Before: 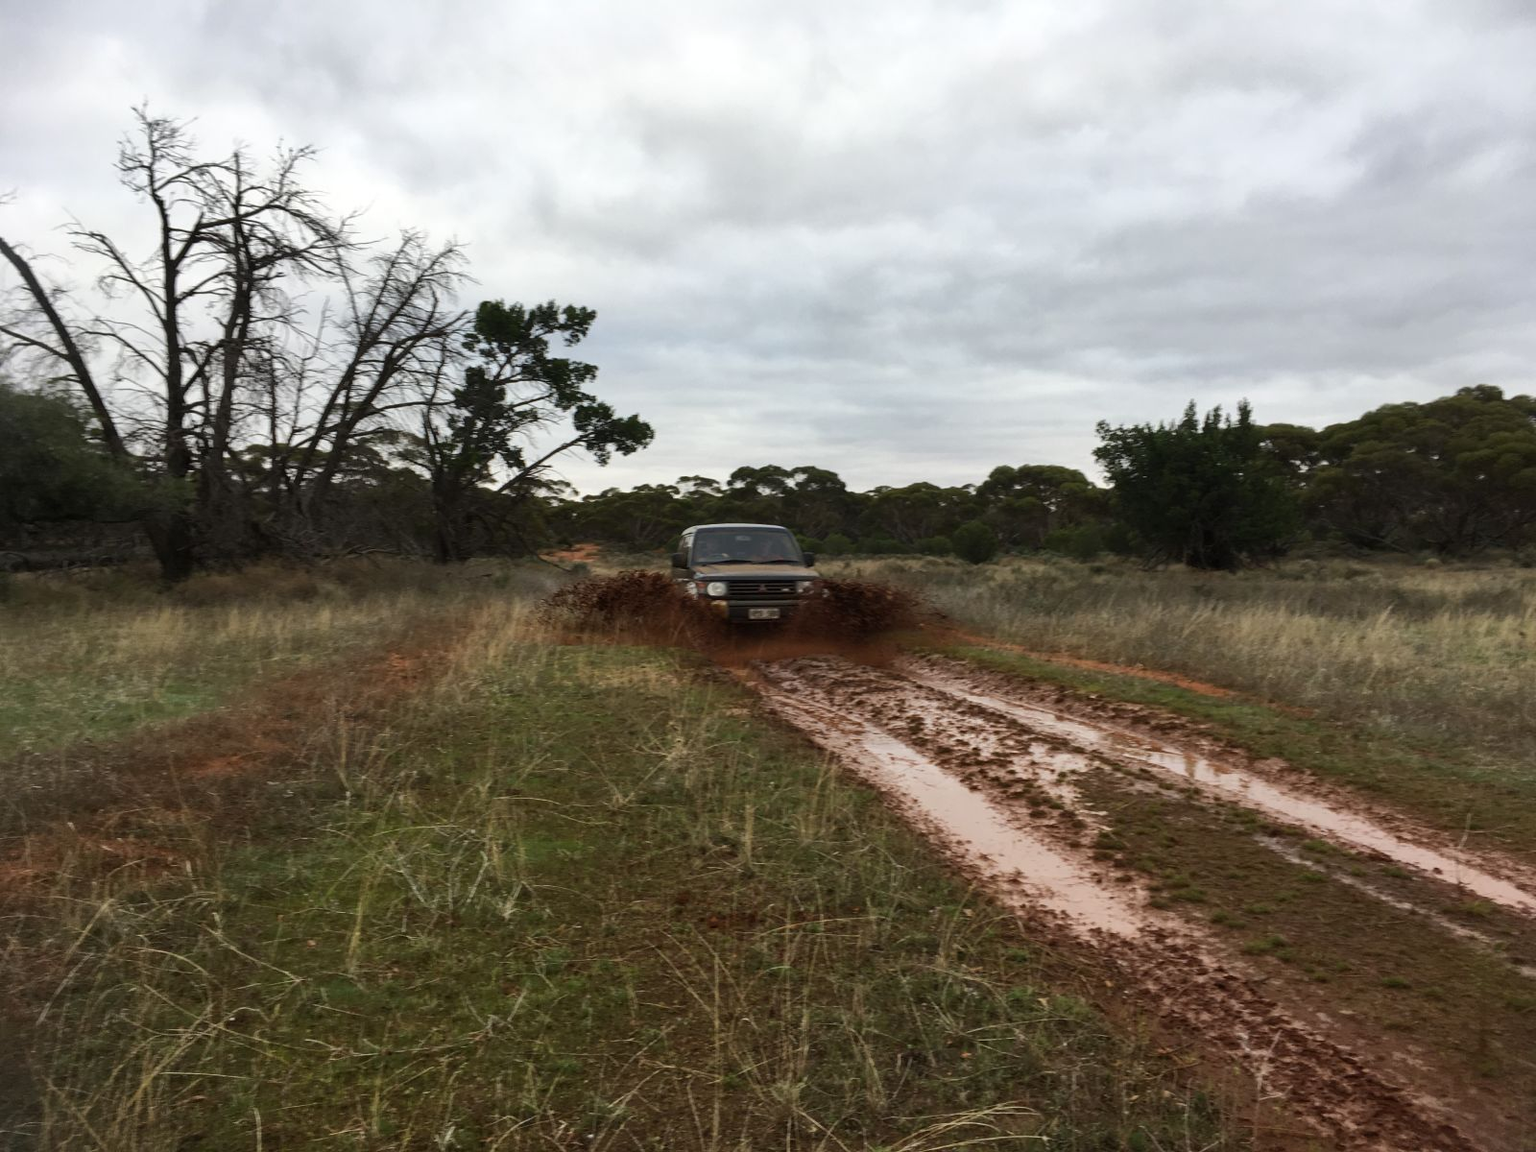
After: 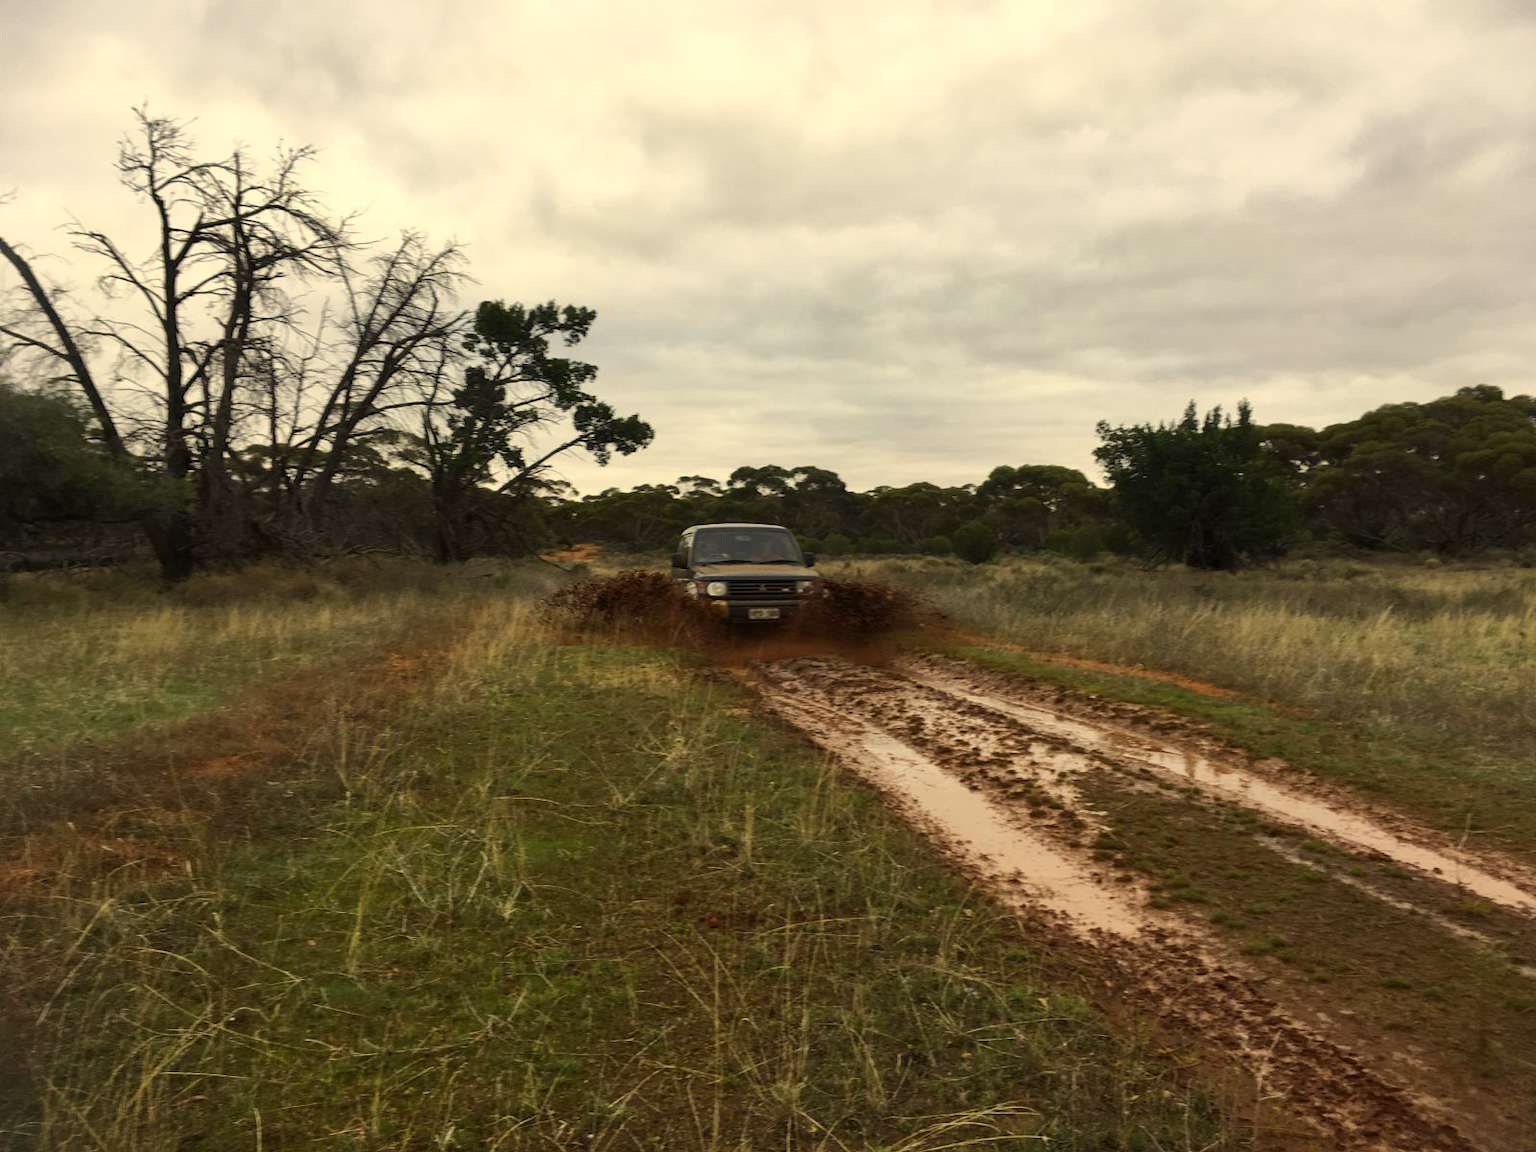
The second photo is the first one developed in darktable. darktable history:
color correction: highlights a* 2.29, highlights b* 22.61
